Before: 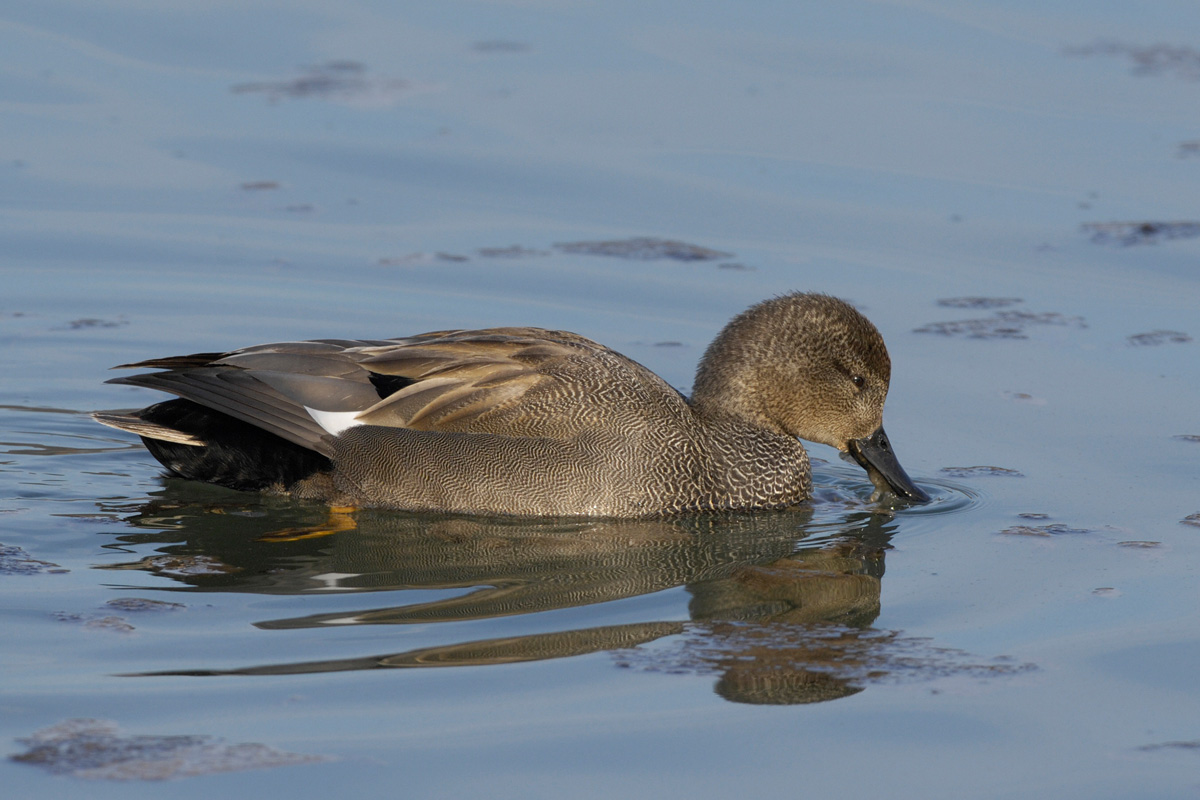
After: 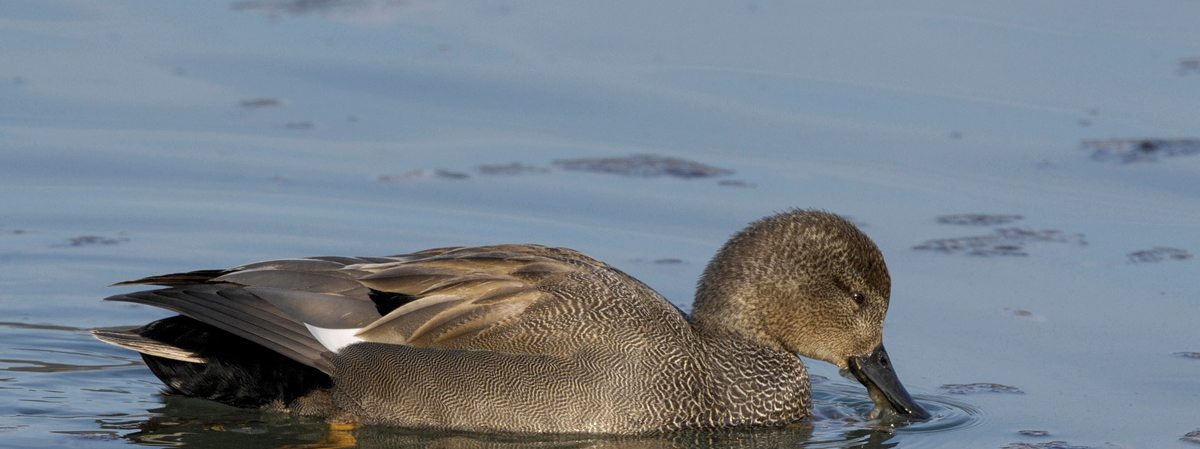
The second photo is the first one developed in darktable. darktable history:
local contrast: highlights 102%, shadows 100%, detail 120%, midtone range 0.2
crop and rotate: top 10.444%, bottom 33.408%
